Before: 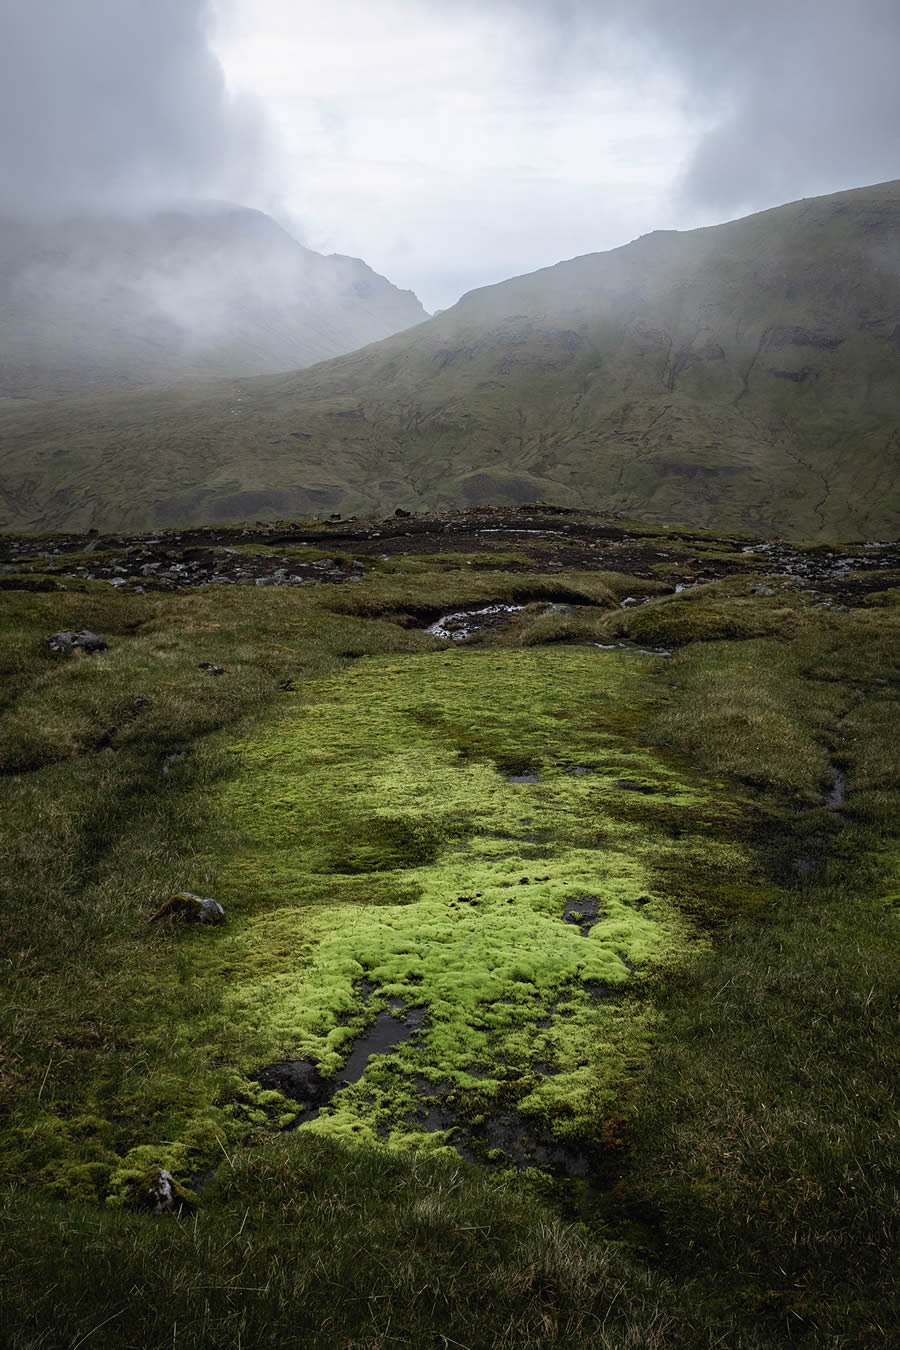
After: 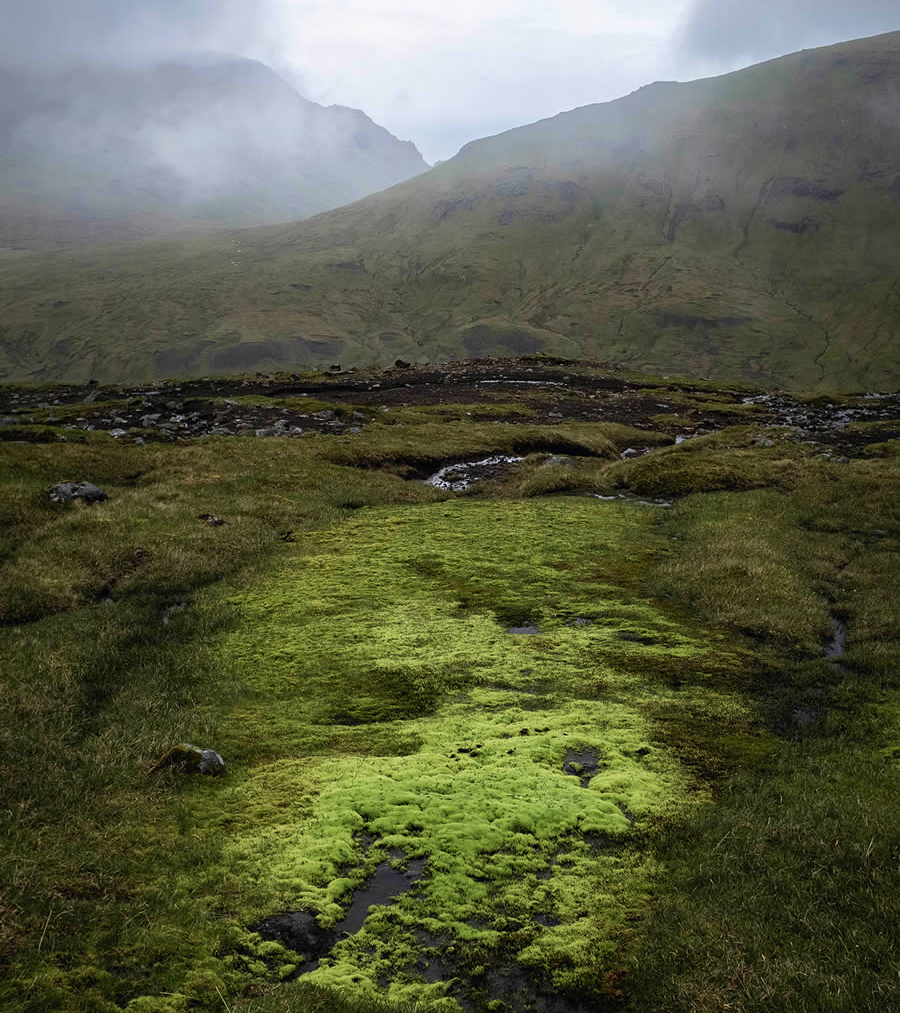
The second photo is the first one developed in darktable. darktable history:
velvia: on, module defaults
crop: top 11.05%, bottom 13.886%
